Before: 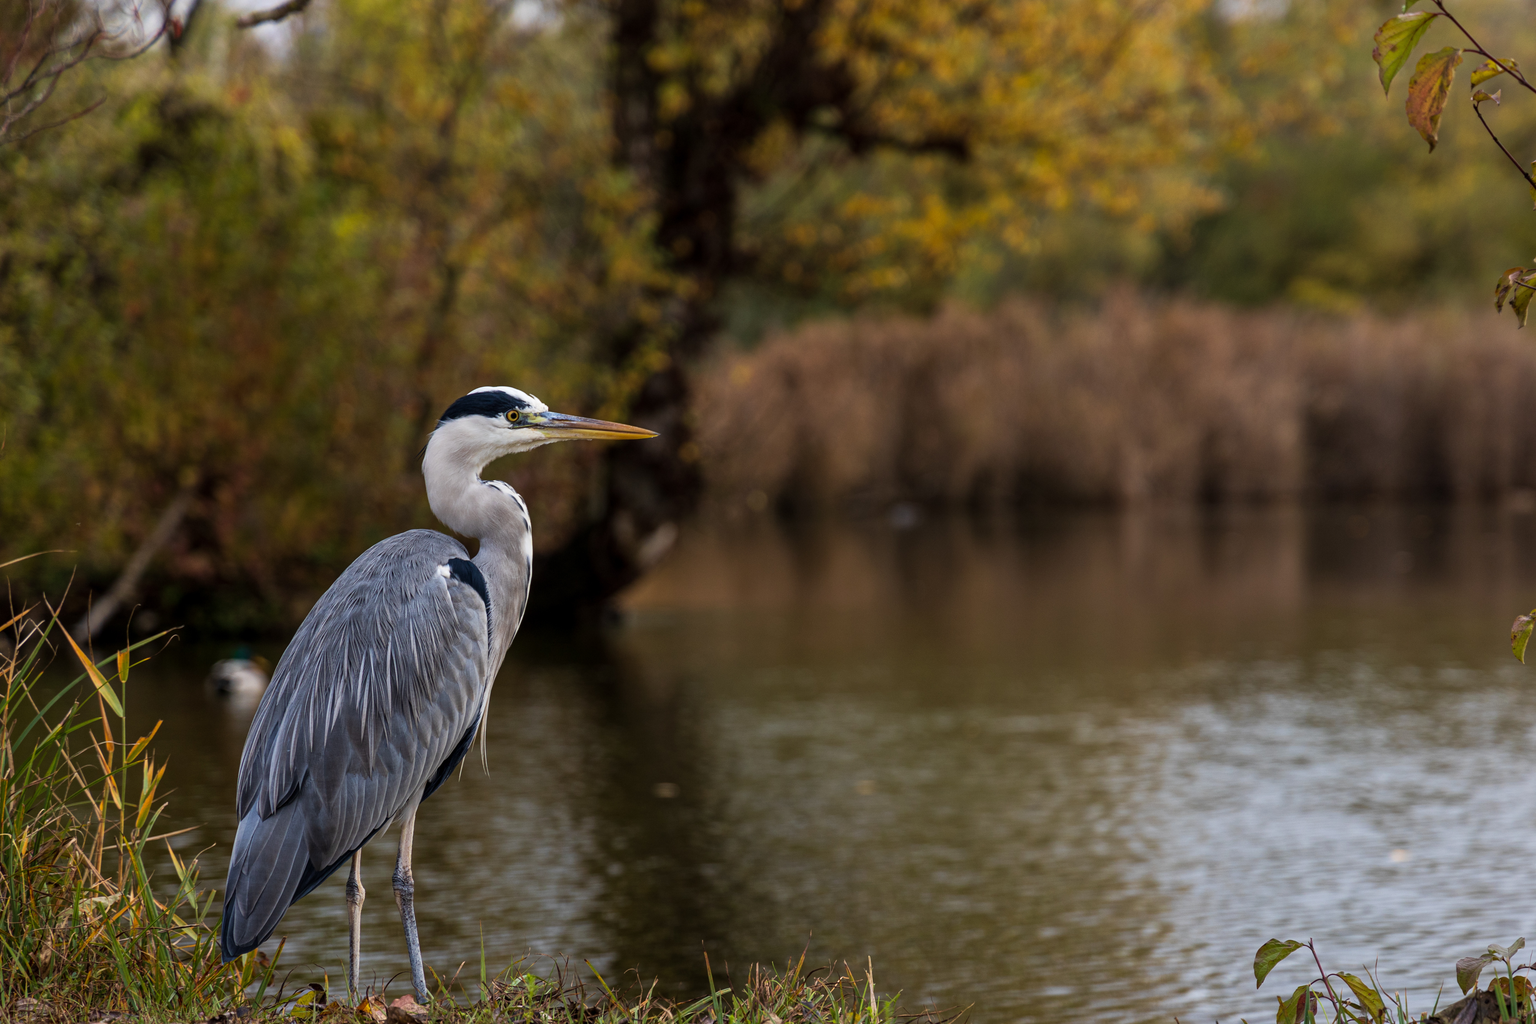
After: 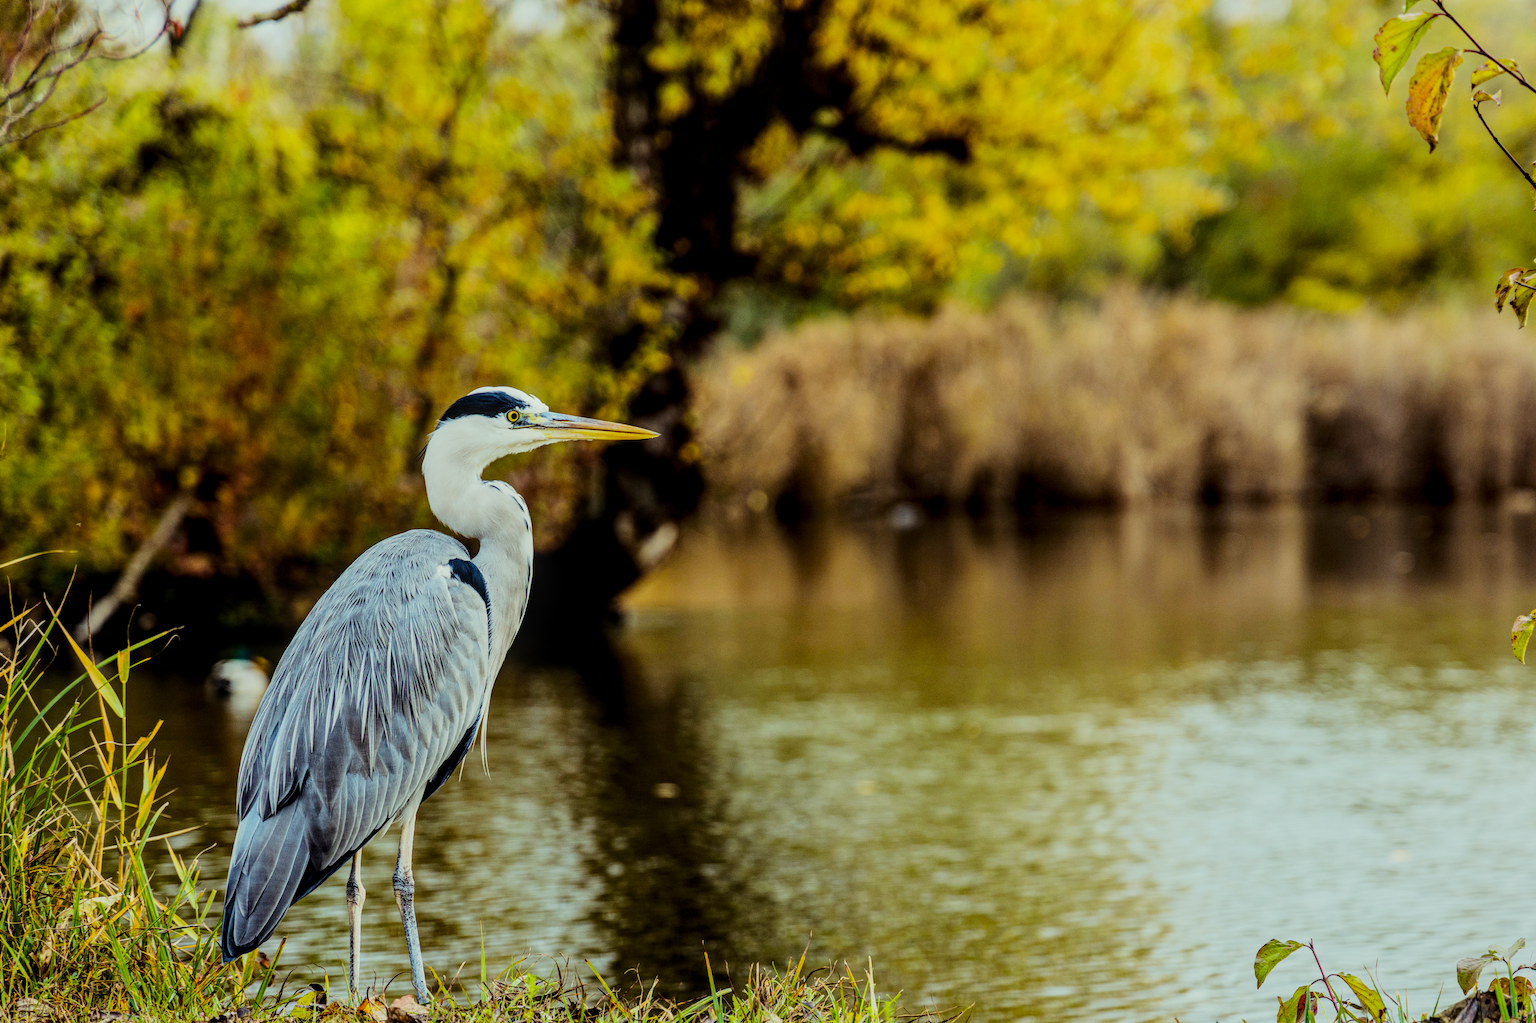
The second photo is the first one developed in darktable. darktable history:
filmic rgb: black relative exposure -7.65 EV, white relative exposure 4.56 EV, threshold 3.06 EV, hardness 3.61, add noise in highlights 0, preserve chrominance no, color science v3 (2019), use custom middle-gray values true, iterations of high-quality reconstruction 0, contrast in highlights soft, enable highlight reconstruction true
tone equalizer: -7 EV 0.144 EV, -6 EV 0.595 EV, -5 EV 1.16 EV, -4 EV 1.33 EV, -3 EV 1.12 EV, -2 EV 0.6 EV, -1 EV 0.153 EV, edges refinement/feathering 500, mask exposure compensation -1.57 EV, preserve details no
color balance rgb: highlights gain › luminance 15.472%, highlights gain › chroma 6.992%, highlights gain › hue 127.14°, perceptual saturation grading › global saturation 24.956%, perceptual brilliance grading › highlights 8.763%, perceptual brilliance grading › mid-tones 2.913%, perceptual brilliance grading › shadows 2.256%, contrast -9.986%
local contrast: on, module defaults
